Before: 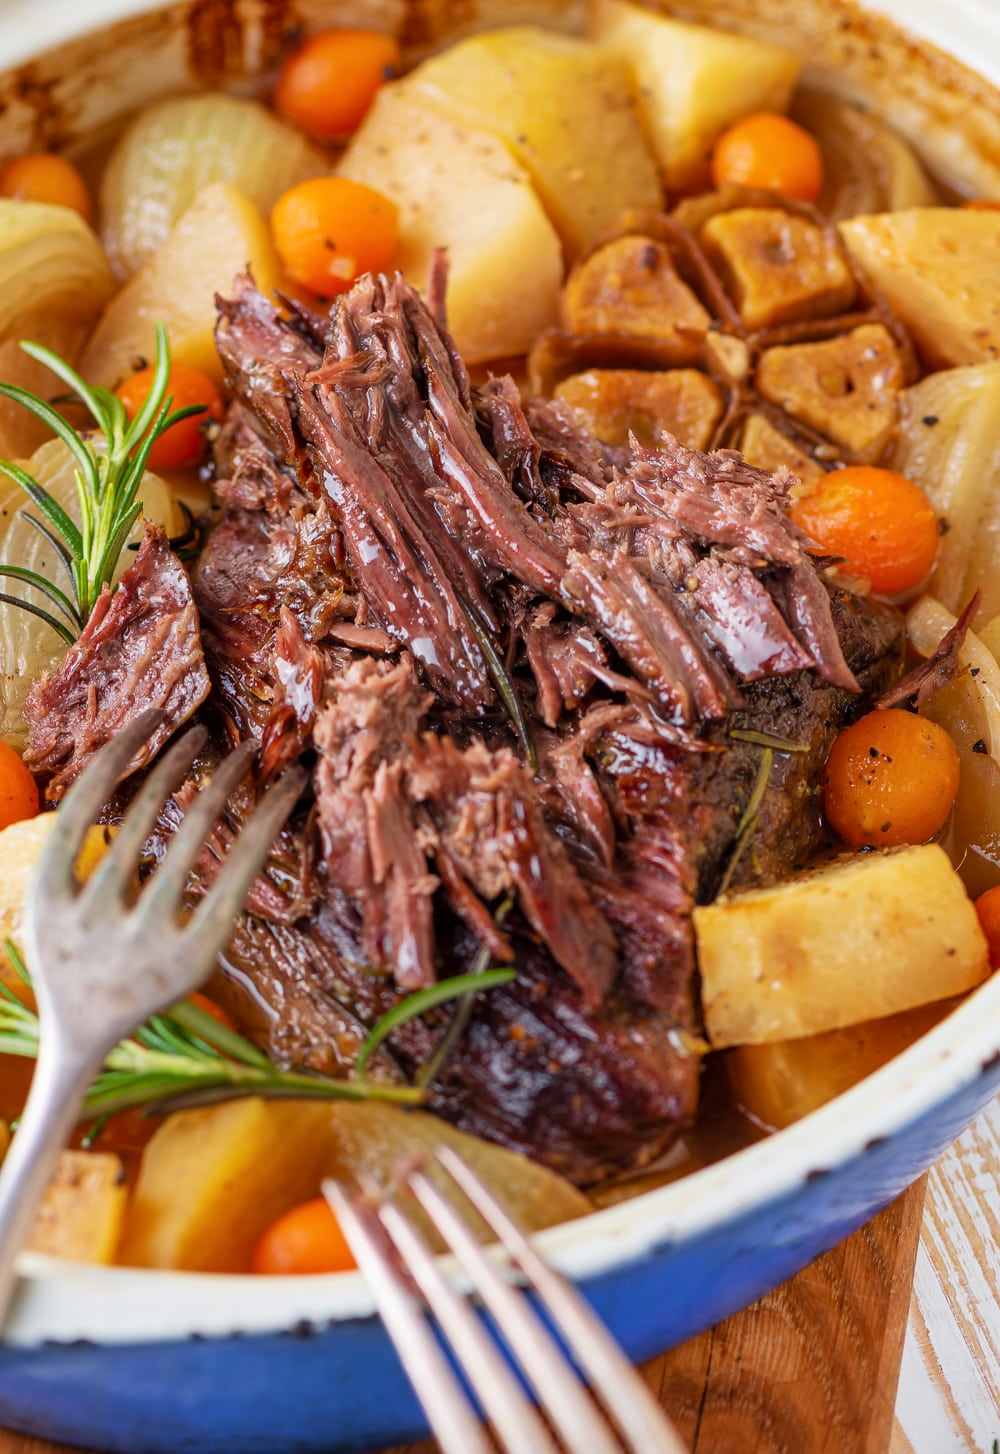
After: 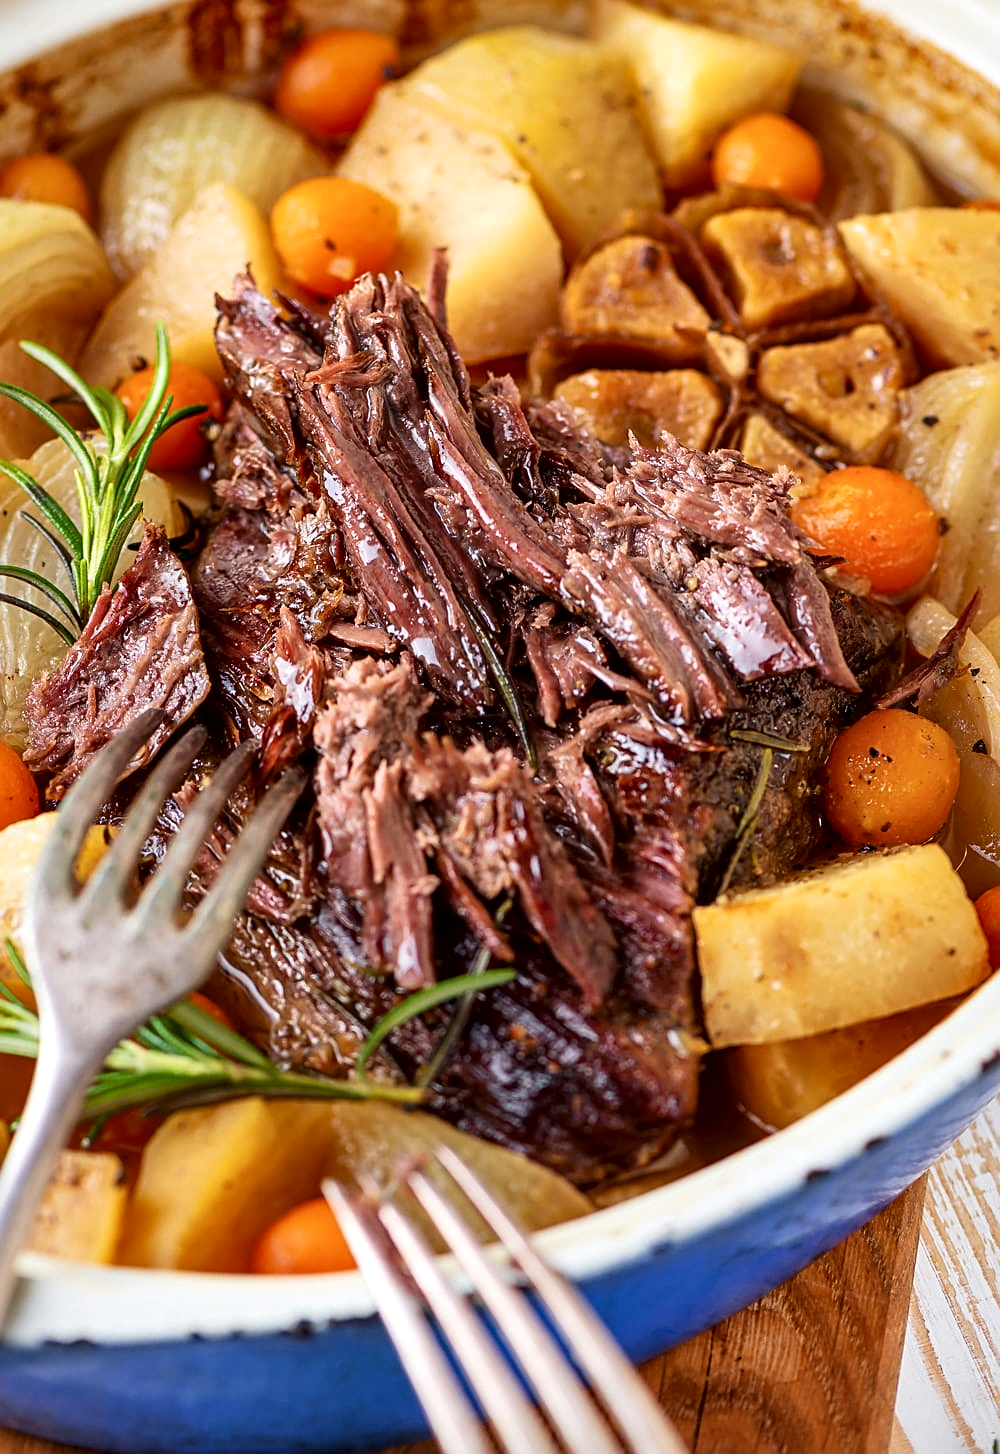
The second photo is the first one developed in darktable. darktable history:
local contrast: mode bilateral grid, contrast 100, coarseness 100, detail 165%, midtone range 0.2
sharpen: on, module defaults
